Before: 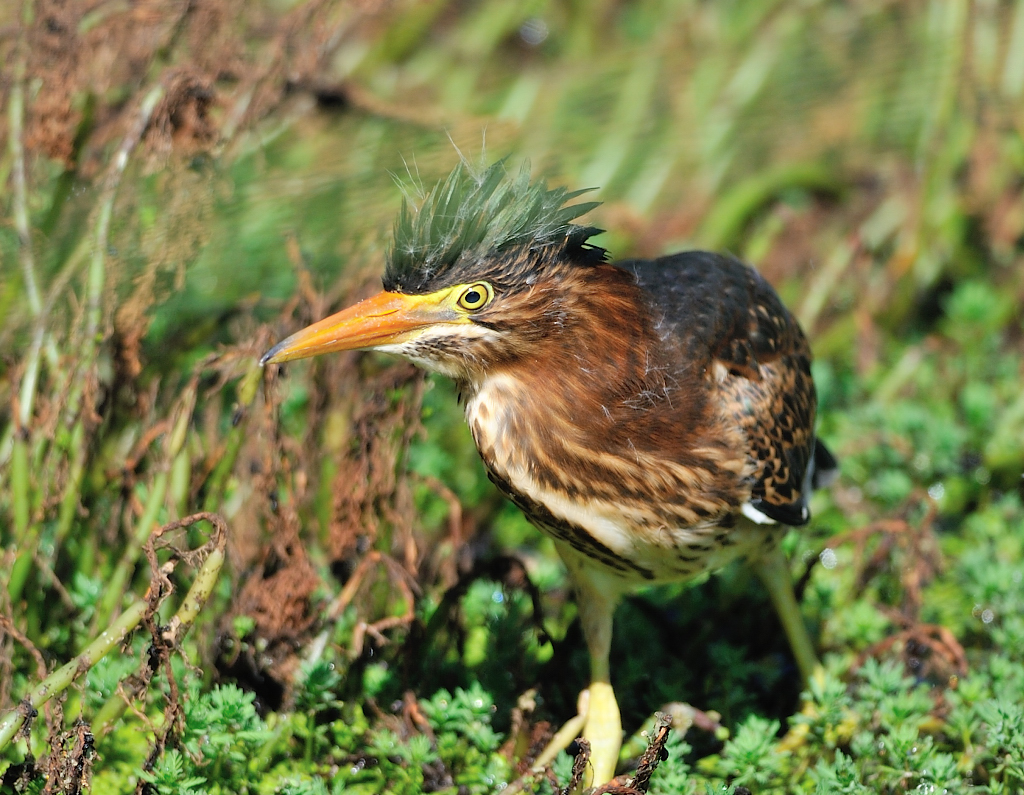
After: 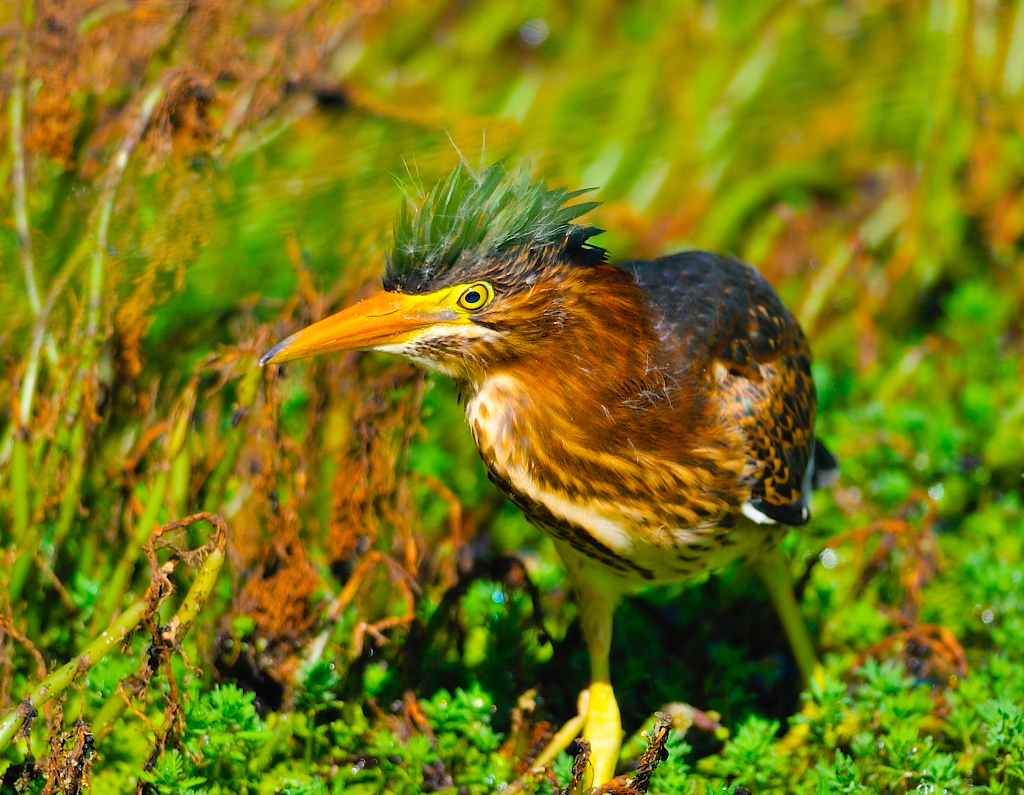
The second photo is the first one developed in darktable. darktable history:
color balance rgb: highlights gain › chroma 1.351%, highlights gain › hue 55.15°, linear chroma grading › global chroma 41.814%, perceptual saturation grading › global saturation 35.8%
